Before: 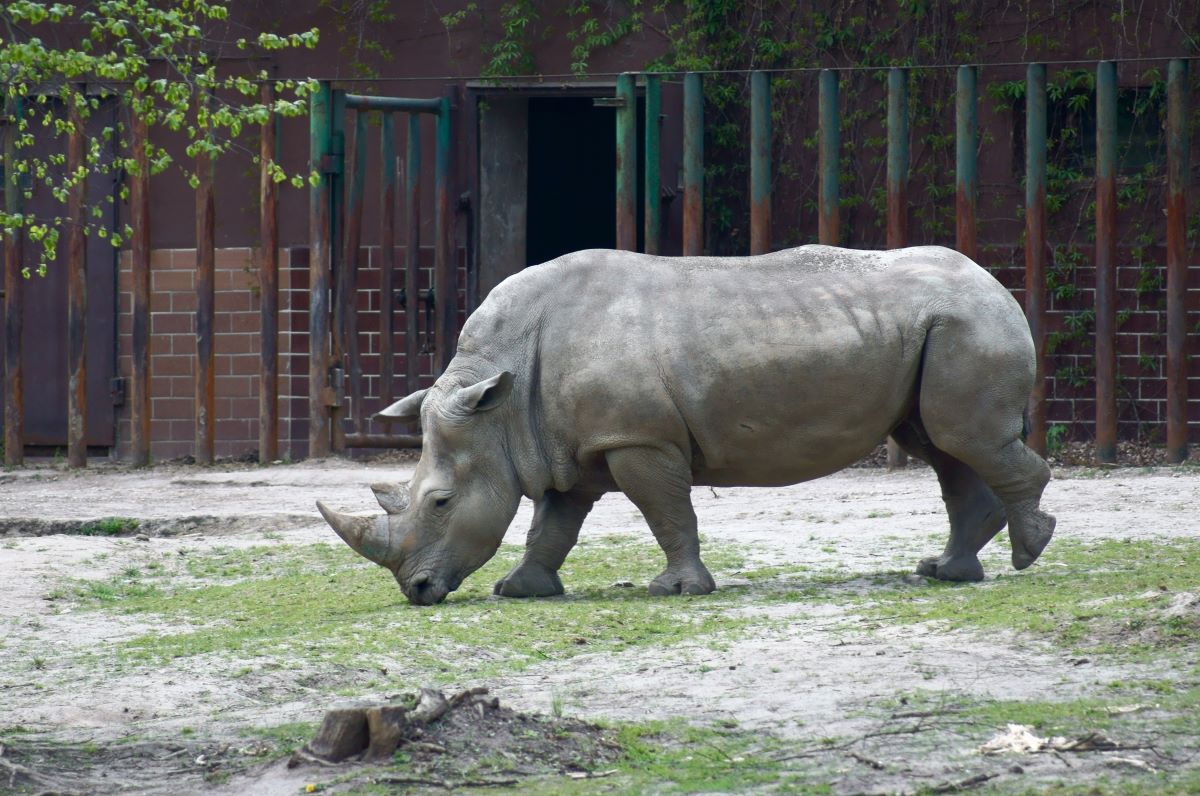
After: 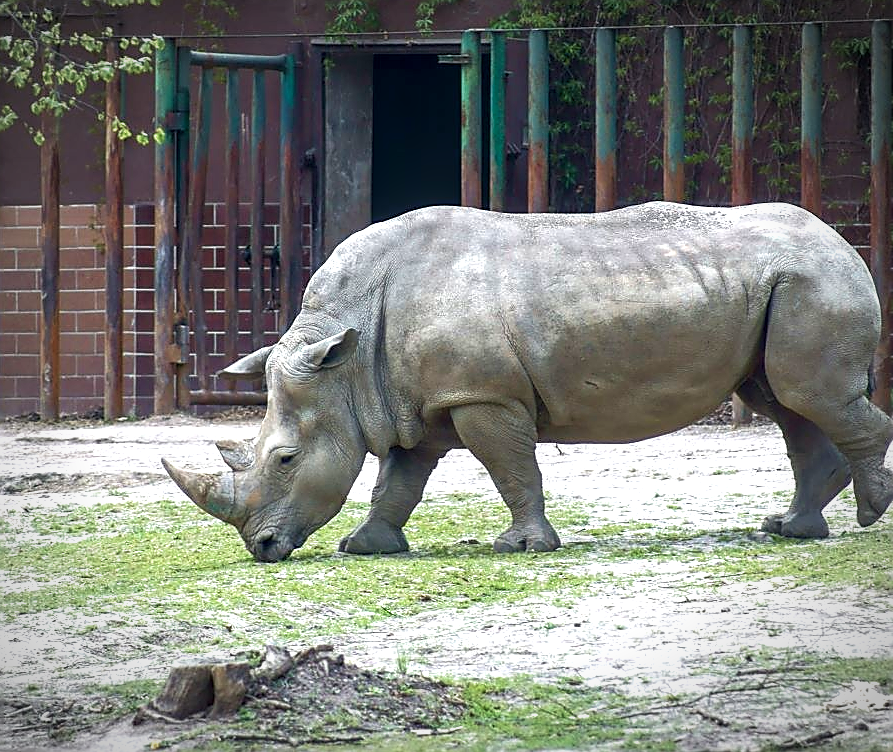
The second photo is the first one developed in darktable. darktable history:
crop and rotate: left 12.969%, top 5.409%, right 12.542%
sharpen: radius 1.36, amount 1.266, threshold 0.72
vignetting: center (-0.016, 0), automatic ratio true
tone equalizer: -8 EV -0.553 EV, edges refinement/feathering 500, mask exposure compensation -1.57 EV, preserve details guided filter
exposure: exposure 0.573 EV, compensate exposure bias true, compensate highlight preservation false
local contrast: on, module defaults
velvia: on, module defaults
